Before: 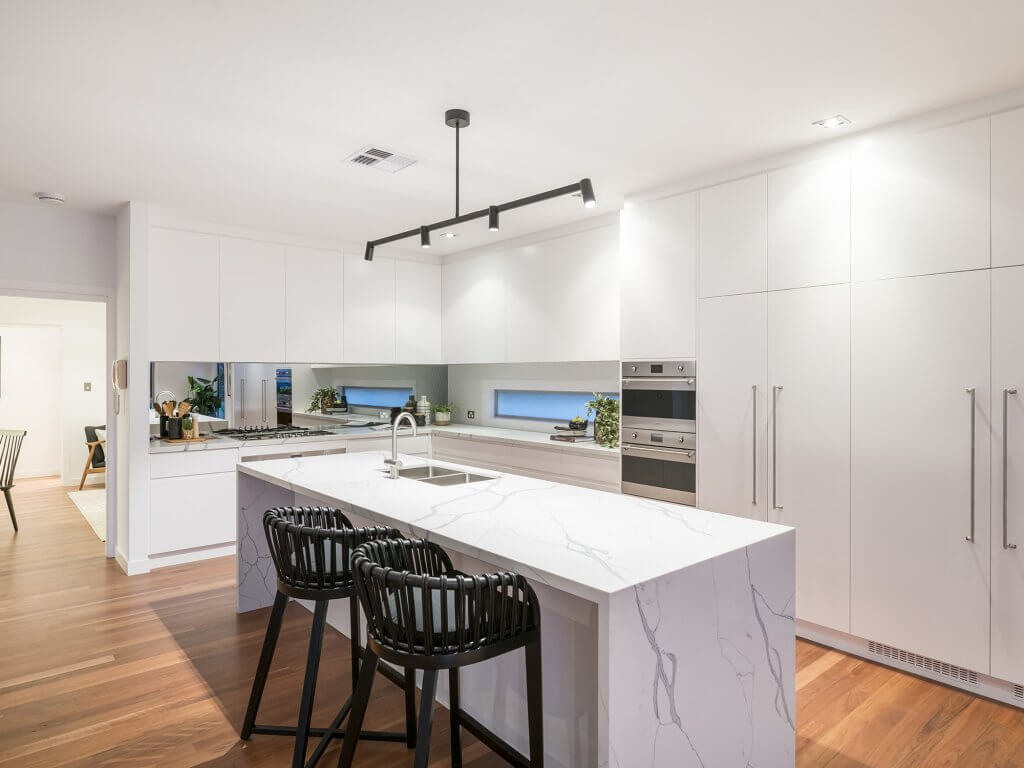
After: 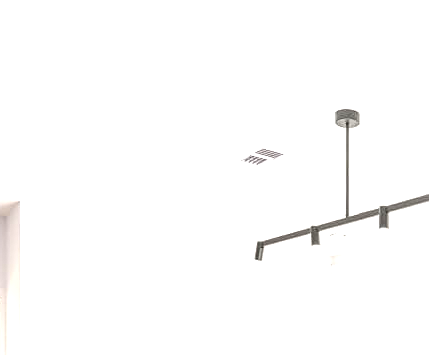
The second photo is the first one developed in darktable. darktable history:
sharpen: amount 0.2
crop and rotate: left 10.817%, top 0.062%, right 47.194%, bottom 53.626%
local contrast: on, module defaults
exposure: exposure 1.223 EV, compensate highlight preservation false
tone equalizer: on, module defaults
